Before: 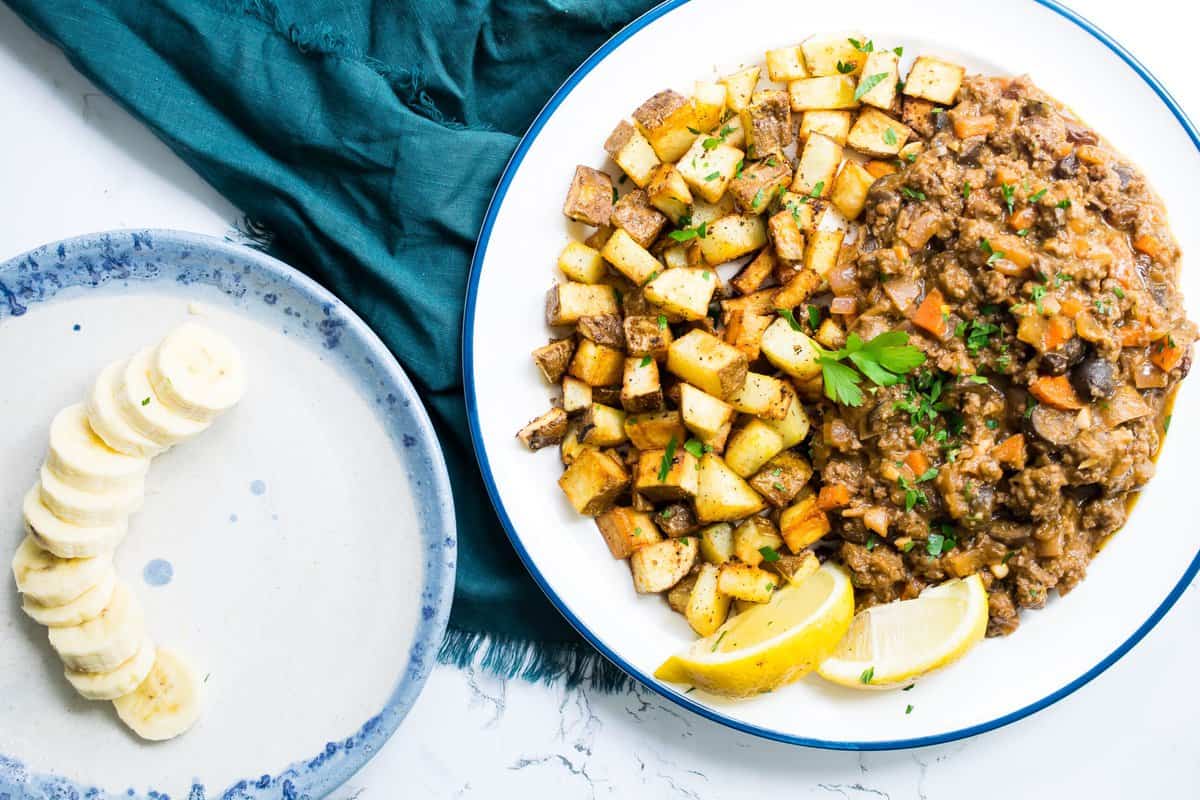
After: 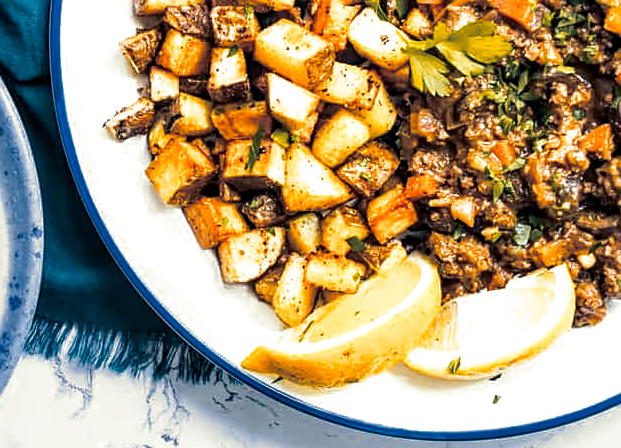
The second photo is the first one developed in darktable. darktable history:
exposure: exposure 0.236 EV, compensate highlight preservation false
local contrast: detail 150%
sharpen: on, module defaults
white balance: red 0.984, blue 1.059
tone equalizer: on, module defaults
color zones: curves: ch0 [(0, 0.499) (0.143, 0.5) (0.286, 0.5) (0.429, 0.476) (0.571, 0.284) (0.714, 0.243) (0.857, 0.449) (1, 0.499)]; ch1 [(0, 0.532) (0.143, 0.645) (0.286, 0.696) (0.429, 0.211) (0.571, 0.504) (0.714, 0.493) (0.857, 0.495) (1, 0.532)]; ch2 [(0, 0.5) (0.143, 0.5) (0.286, 0.427) (0.429, 0.324) (0.571, 0.5) (0.714, 0.5) (0.857, 0.5) (1, 0.5)]
split-toning: shadows › hue 216°, shadows › saturation 1, highlights › hue 57.6°, balance -33.4
crop: left 34.479%, top 38.822%, right 13.718%, bottom 5.172%
